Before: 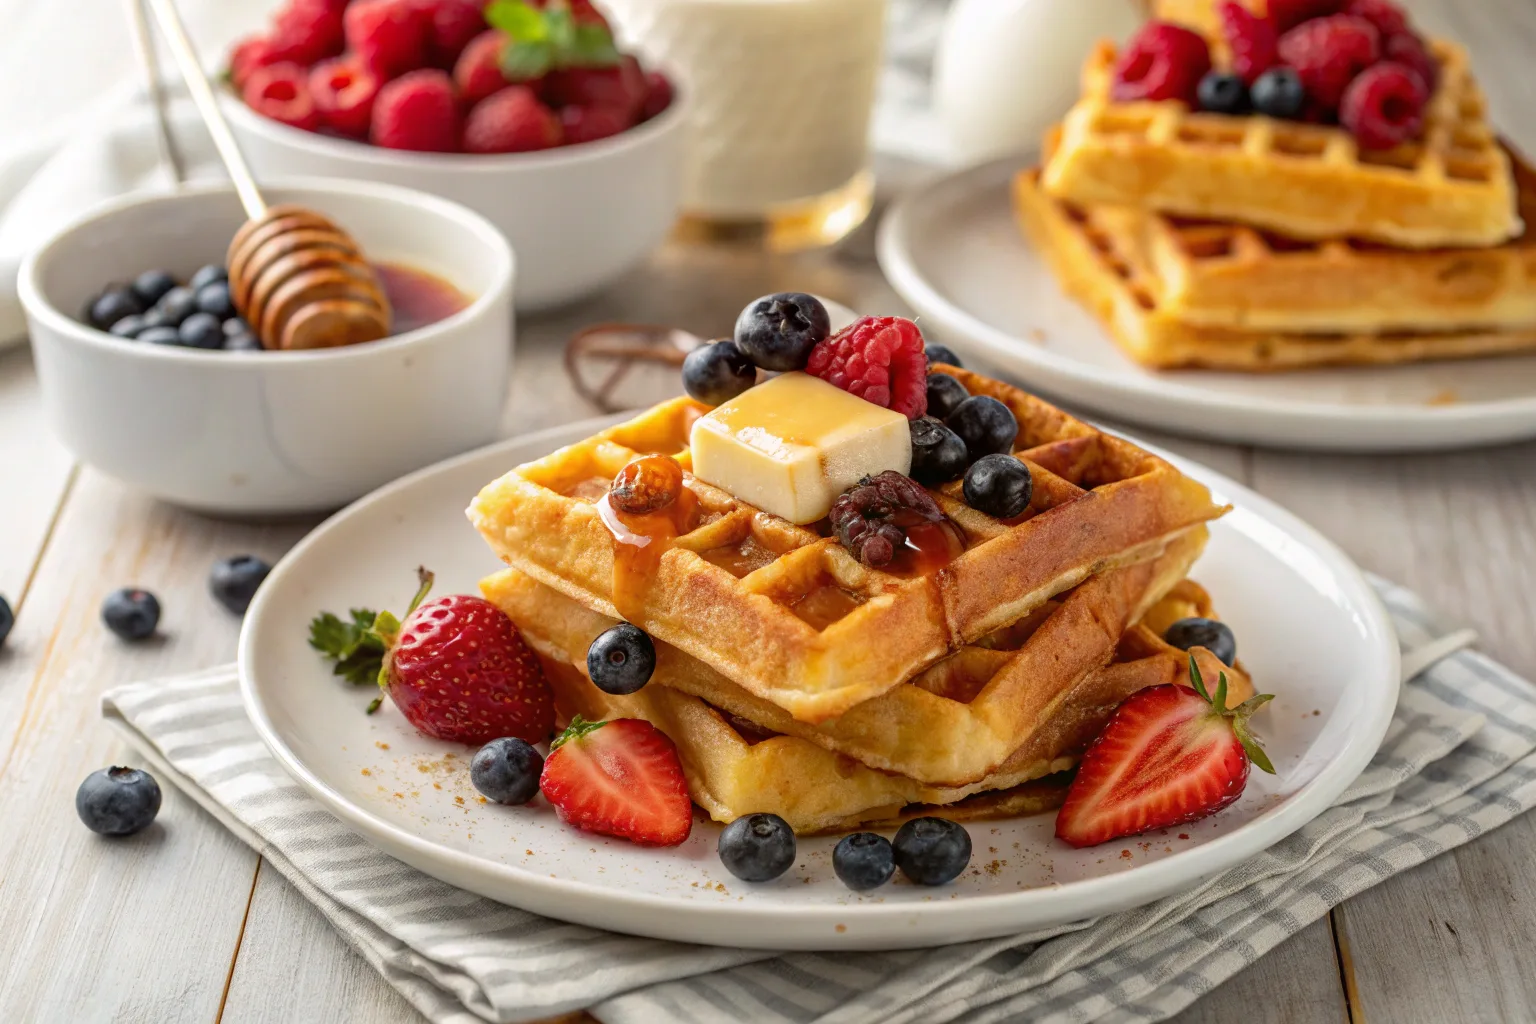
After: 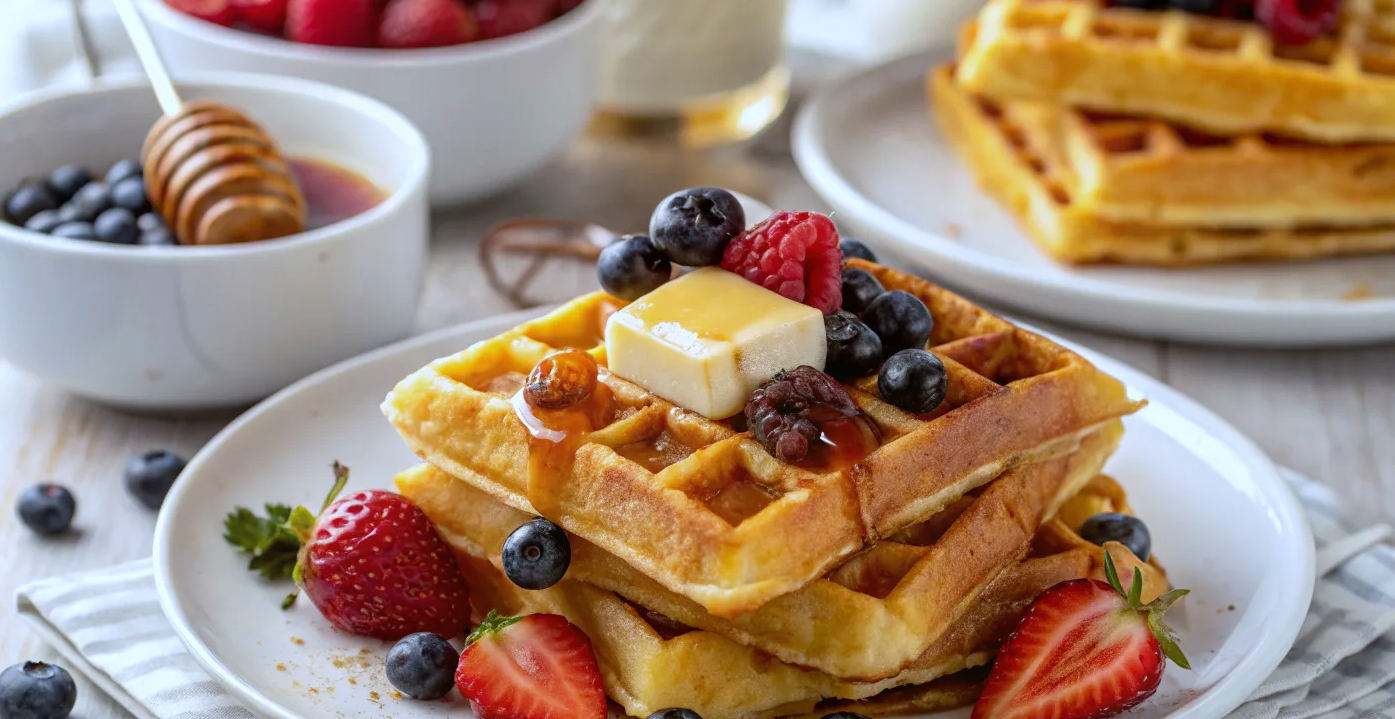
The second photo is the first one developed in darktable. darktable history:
white balance: red 0.926, green 1.003, blue 1.133
crop: left 5.596%, top 10.314%, right 3.534%, bottom 19.395%
